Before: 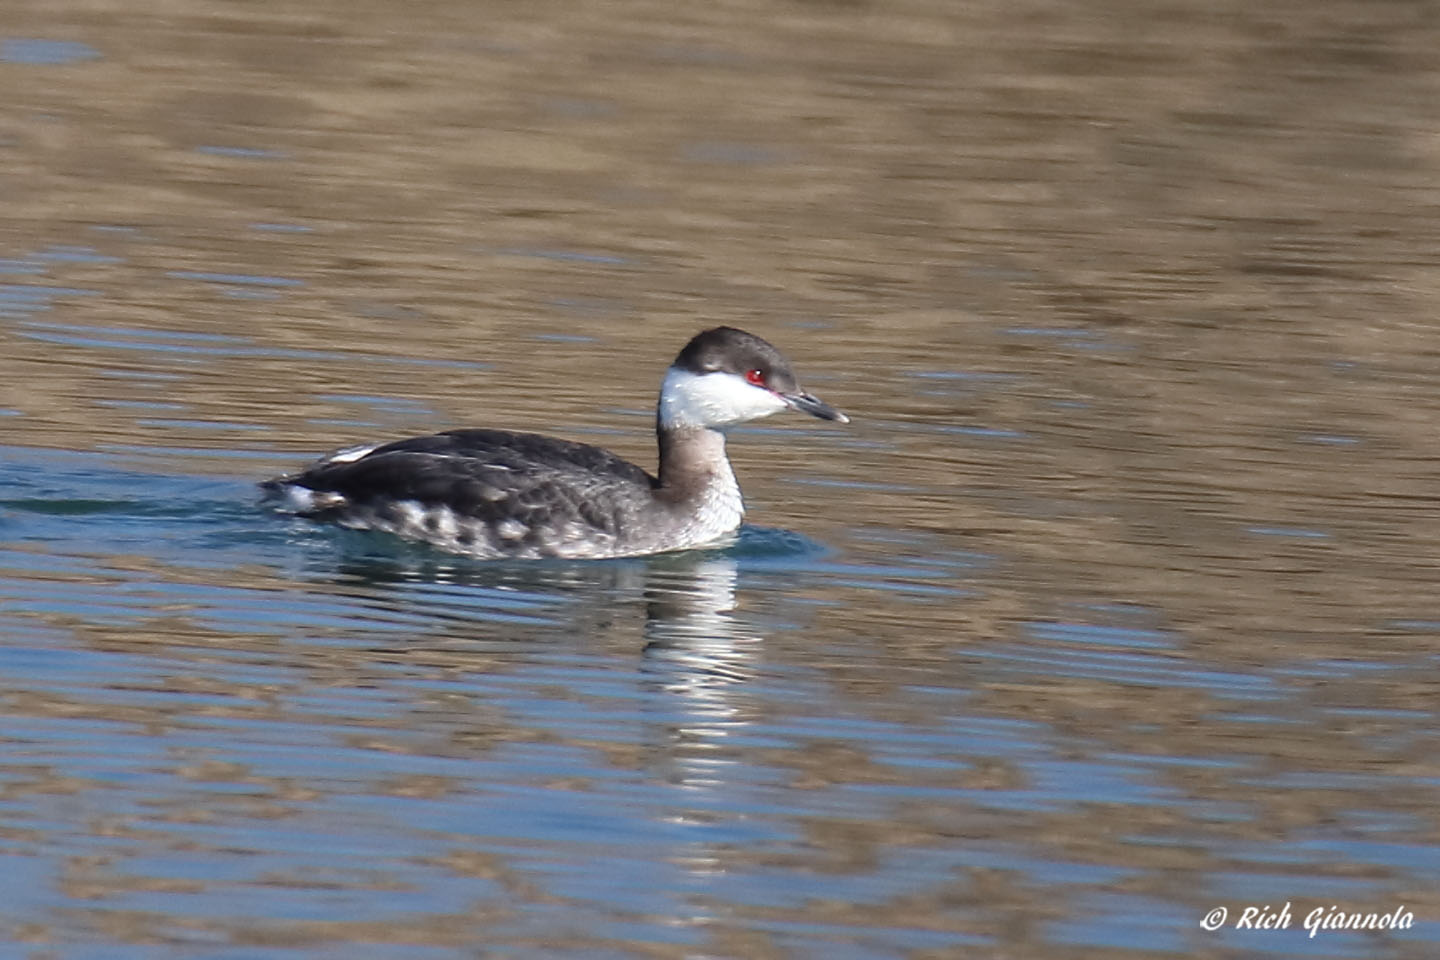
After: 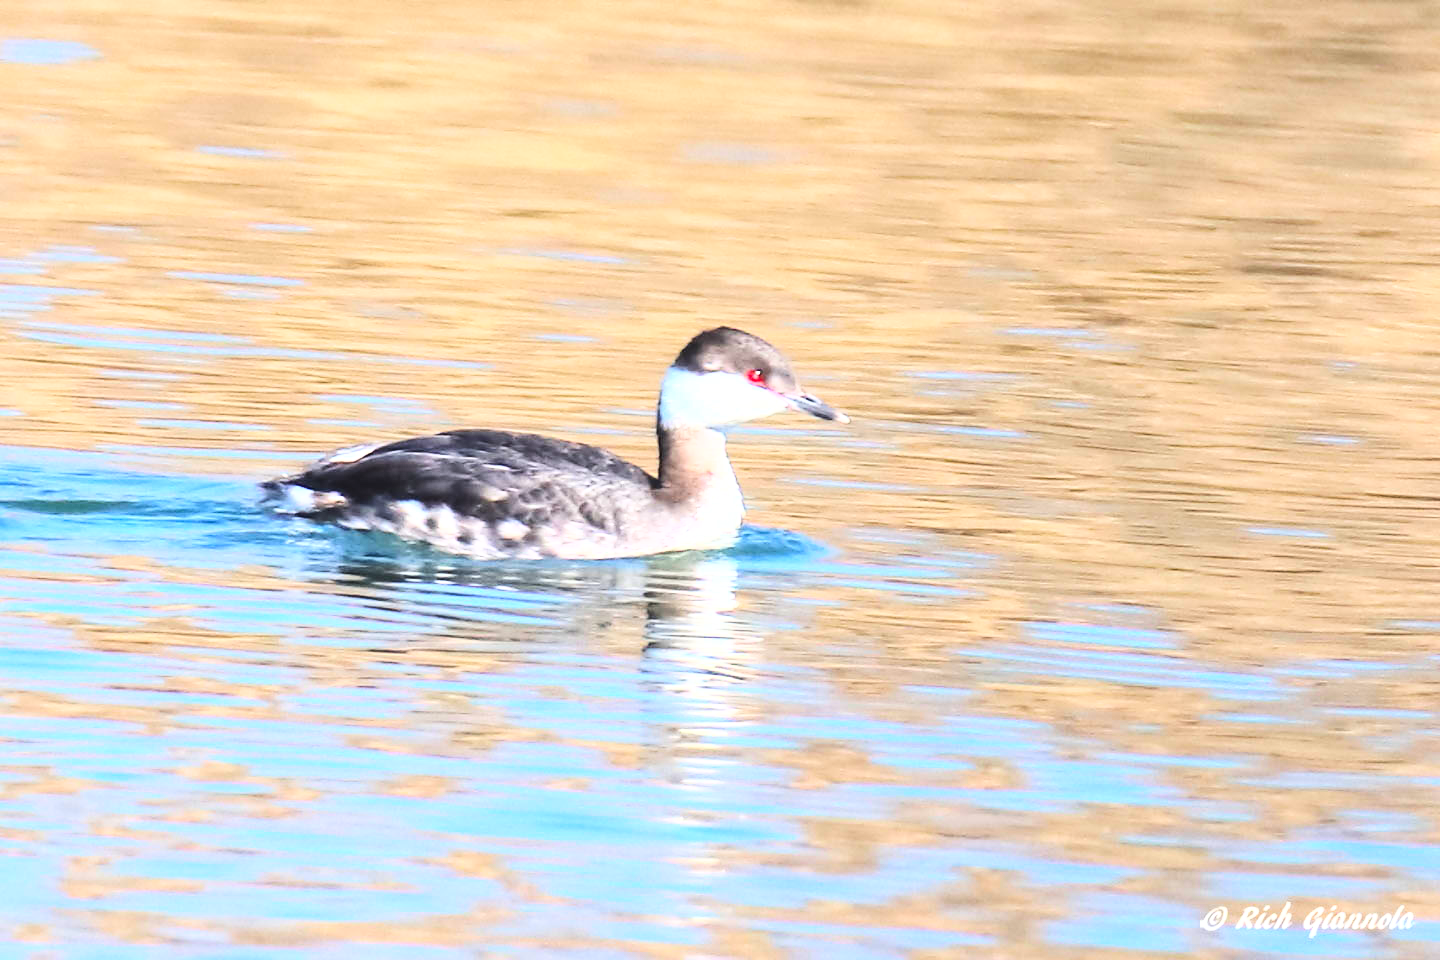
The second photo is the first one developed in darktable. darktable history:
exposure: exposure 0.817 EV, compensate highlight preservation false
base curve: curves: ch0 [(0, 0.003) (0.001, 0.002) (0.006, 0.004) (0.02, 0.022) (0.048, 0.086) (0.094, 0.234) (0.162, 0.431) (0.258, 0.629) (0.385, 0.8) (0.548, 0.918) (0.751, 0.988) (1, 1)]
color balance rgb: global offset › luminance 0.508%, perceptual saturation grading › global saturation 24.947%, global vibrance 20%
